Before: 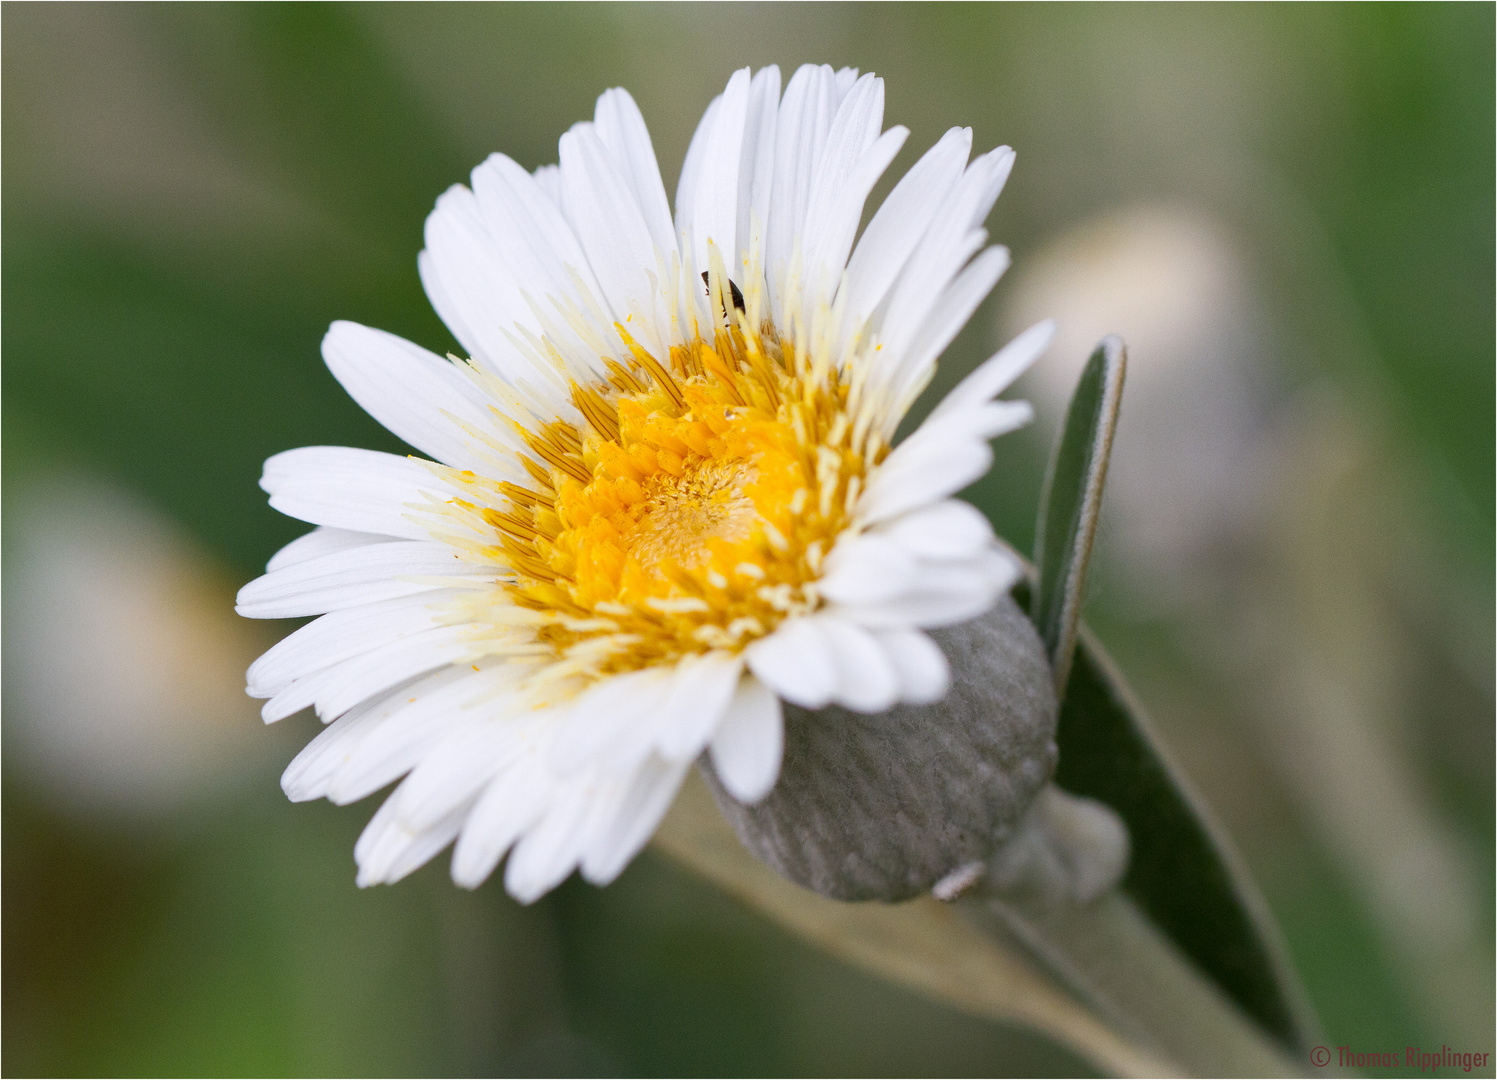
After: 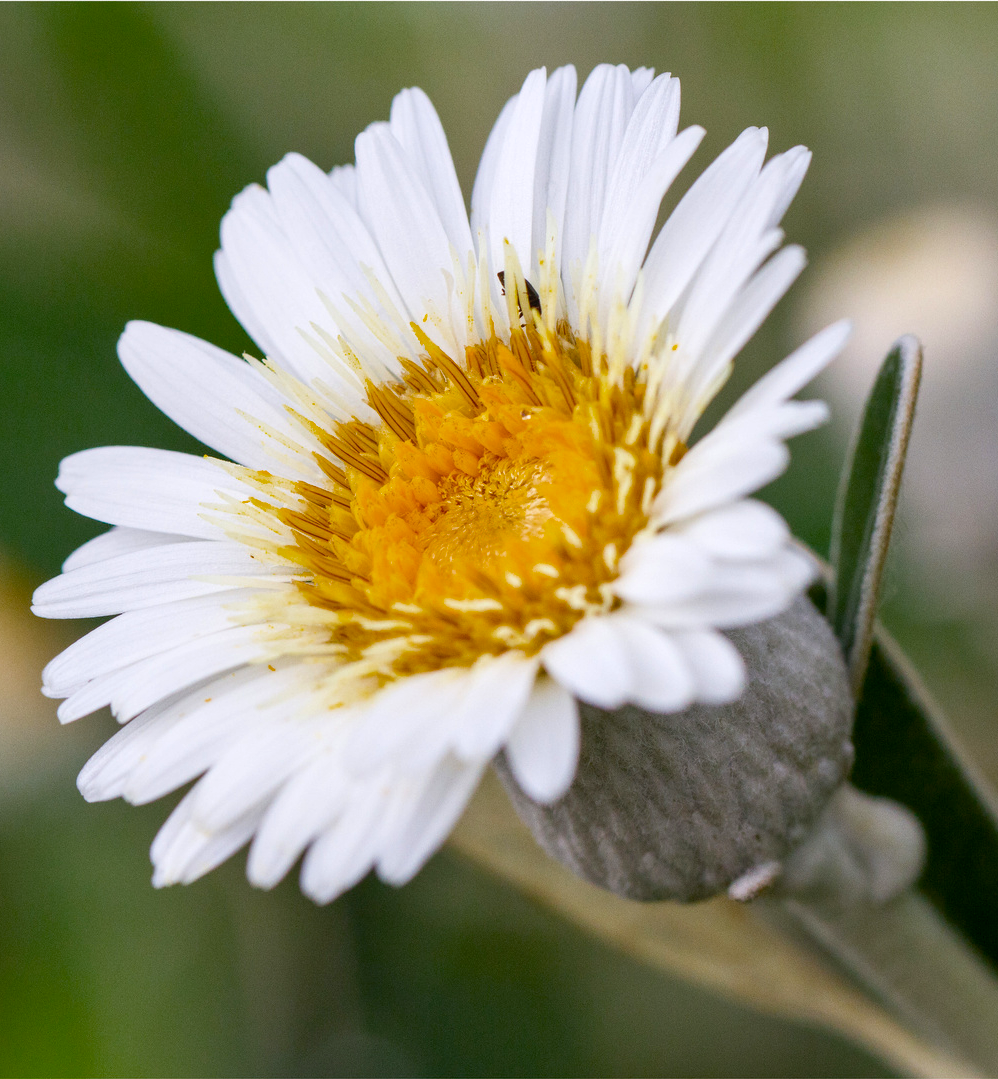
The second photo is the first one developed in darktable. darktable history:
crop and rotate: left 13.68%, right 19.6%
local contrast: on, module defaults
color balance rgb: power › hue 174.13°, linear chroma grading › global chroma 0.63%, perceptual saturation grading › global saturation 19.365%, global vibrance 10.465%, saturation formula JzAzBz (2021)
